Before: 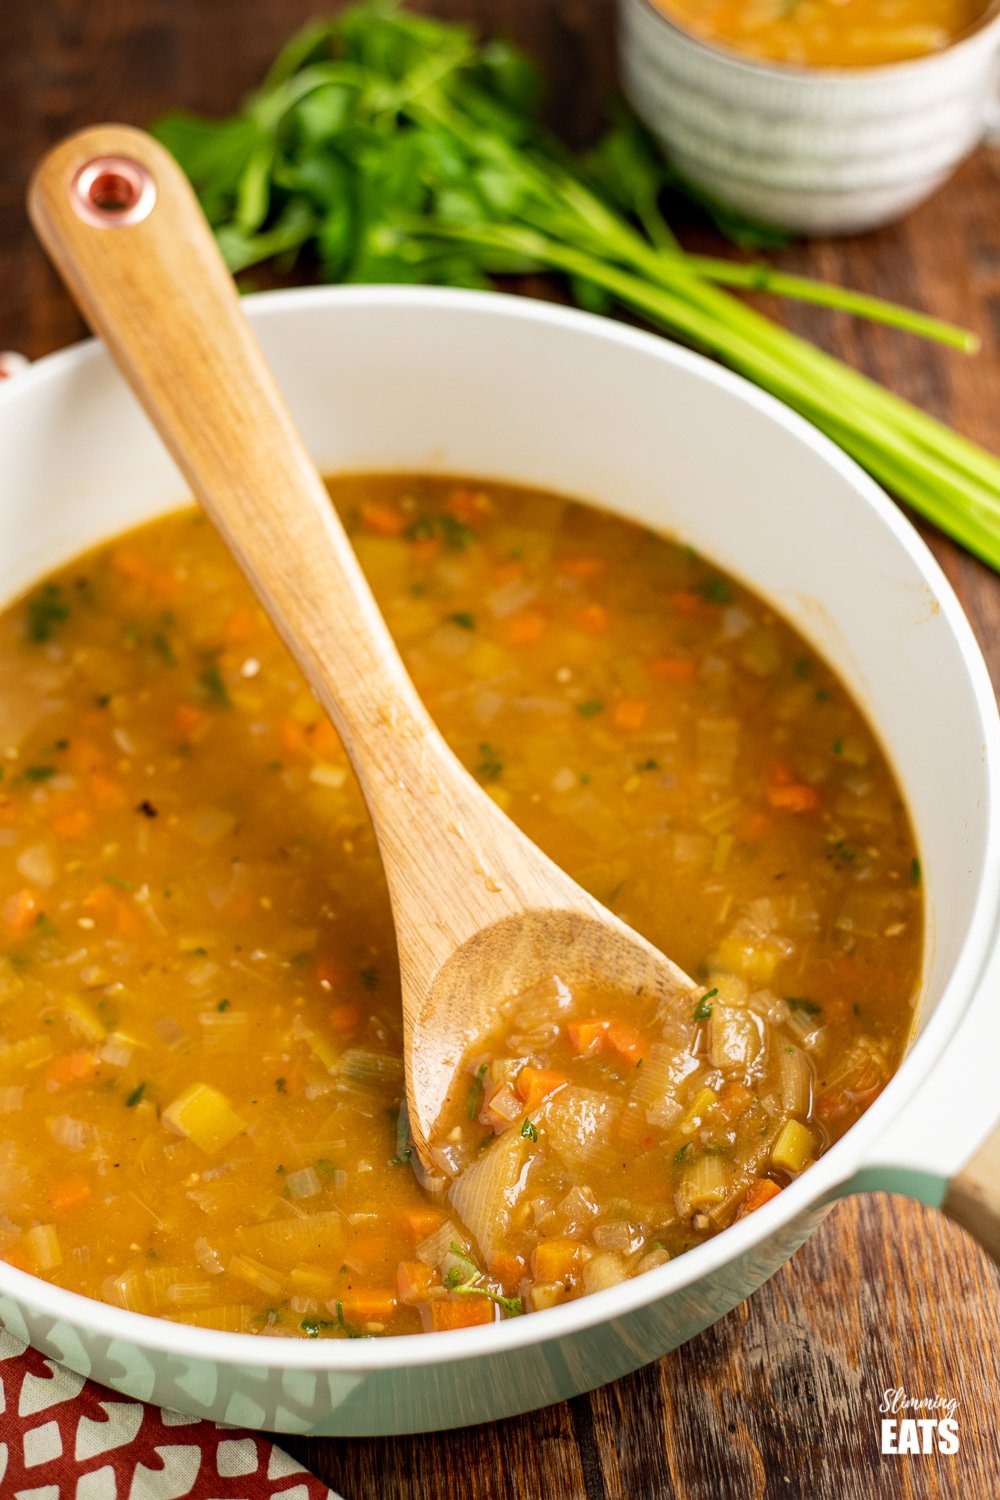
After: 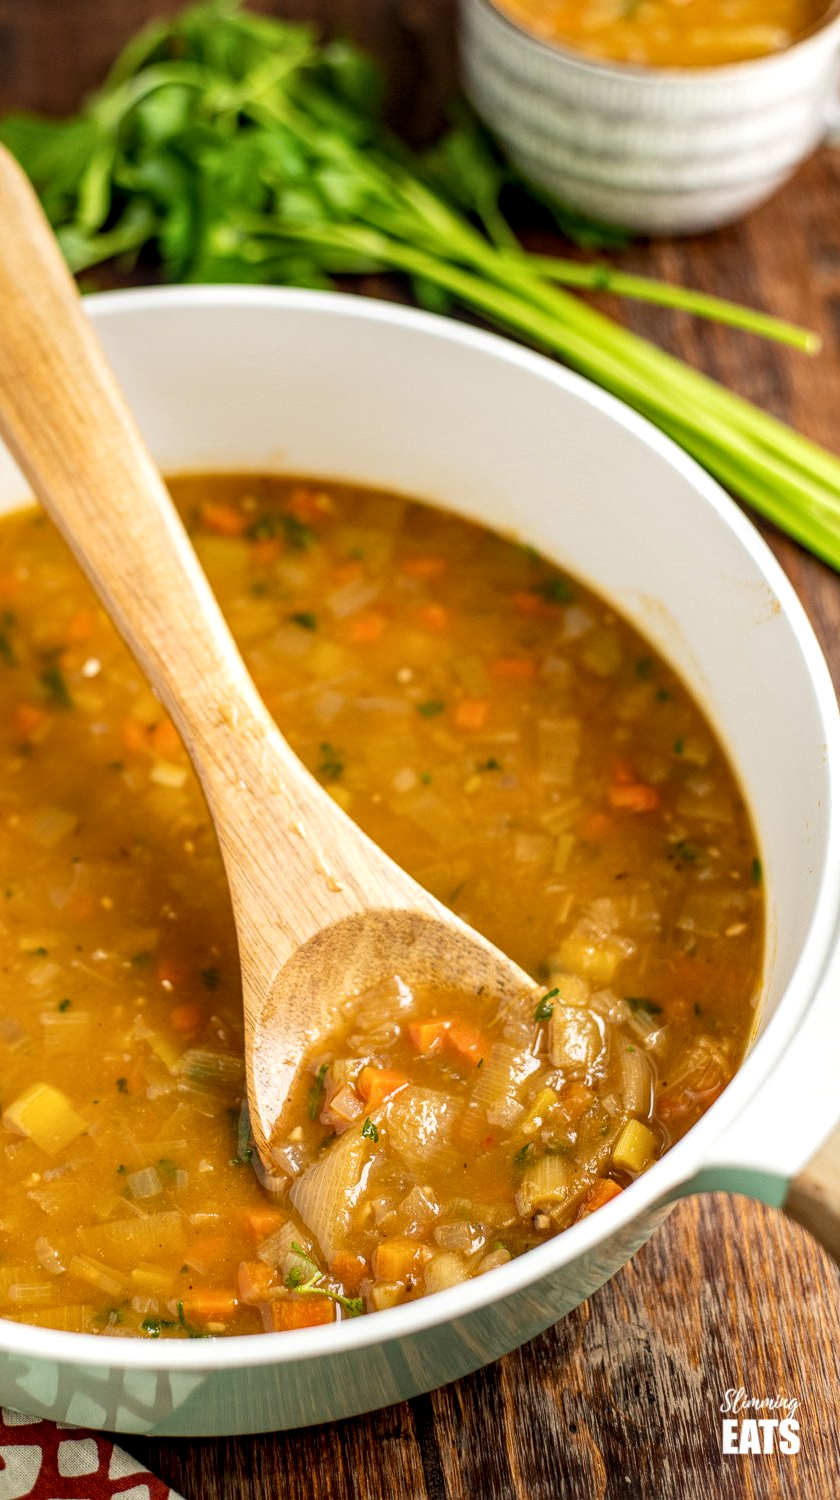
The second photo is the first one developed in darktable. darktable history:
levels: white 90.72%
local contrast: detail 130%
crop: left 15.904%
